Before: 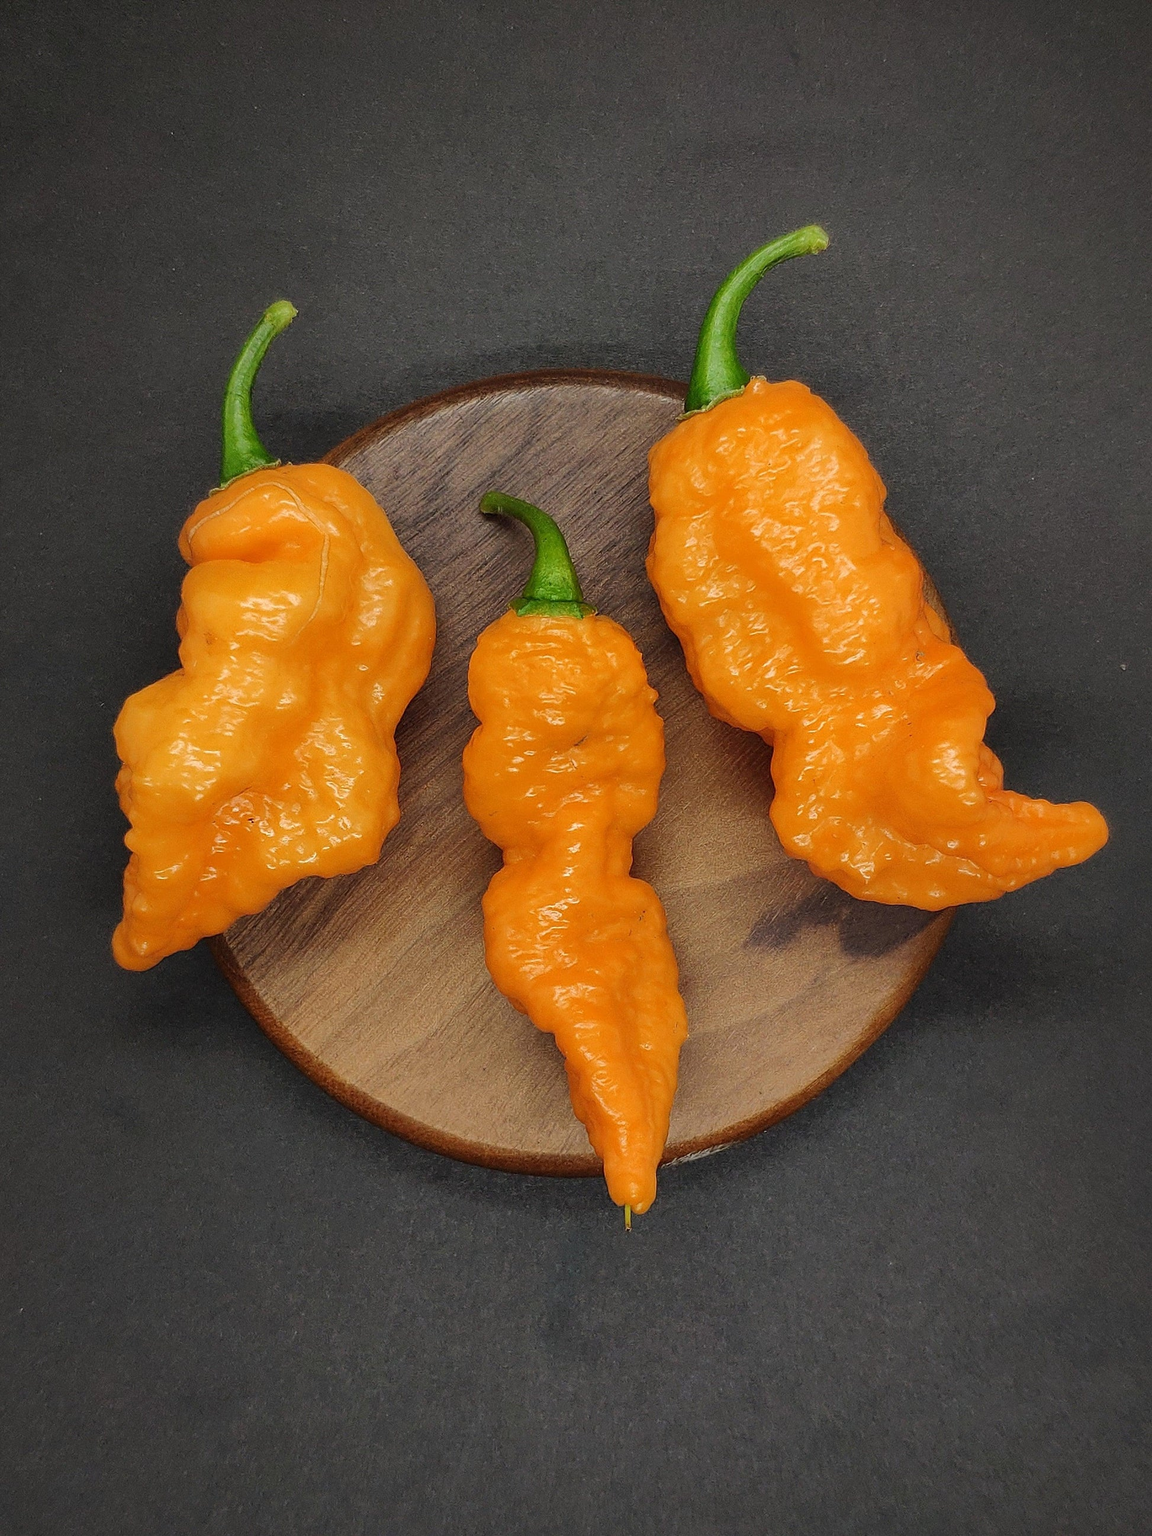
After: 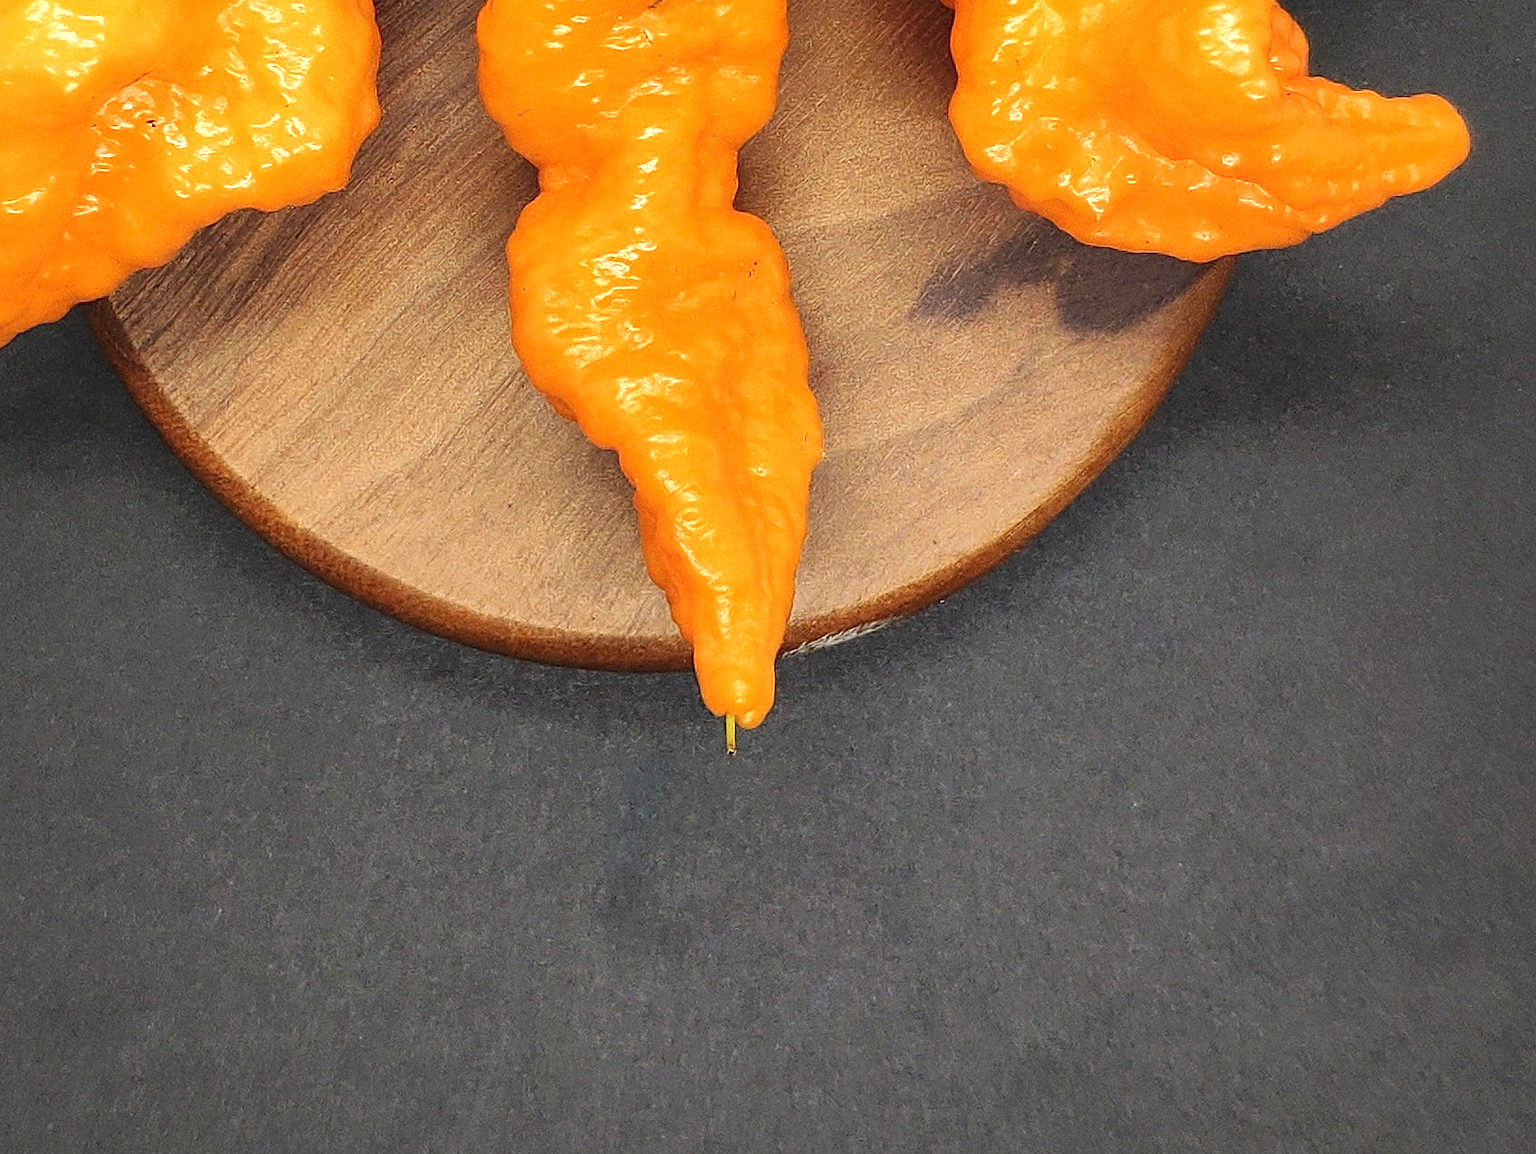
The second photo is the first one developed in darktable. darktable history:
exposure: black level correction 0, exposure 0.889 EV, compensate exposure bias true, compensate highlight preservation false
crop and rotate: left 13.291%, top 48.21%, bottom 2.917%
